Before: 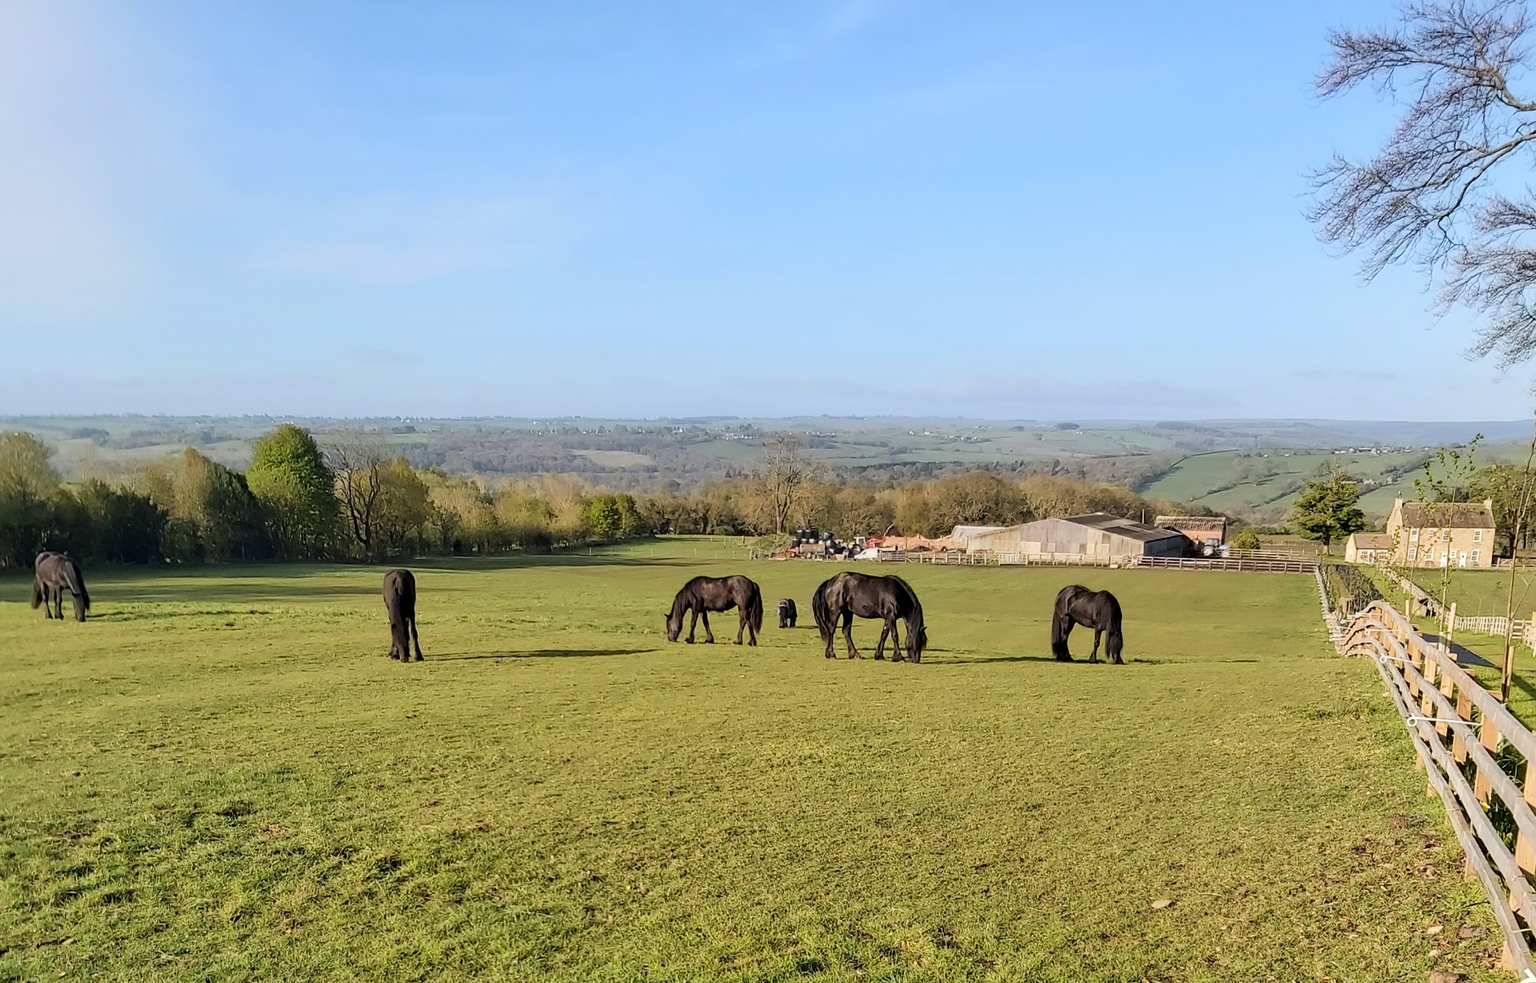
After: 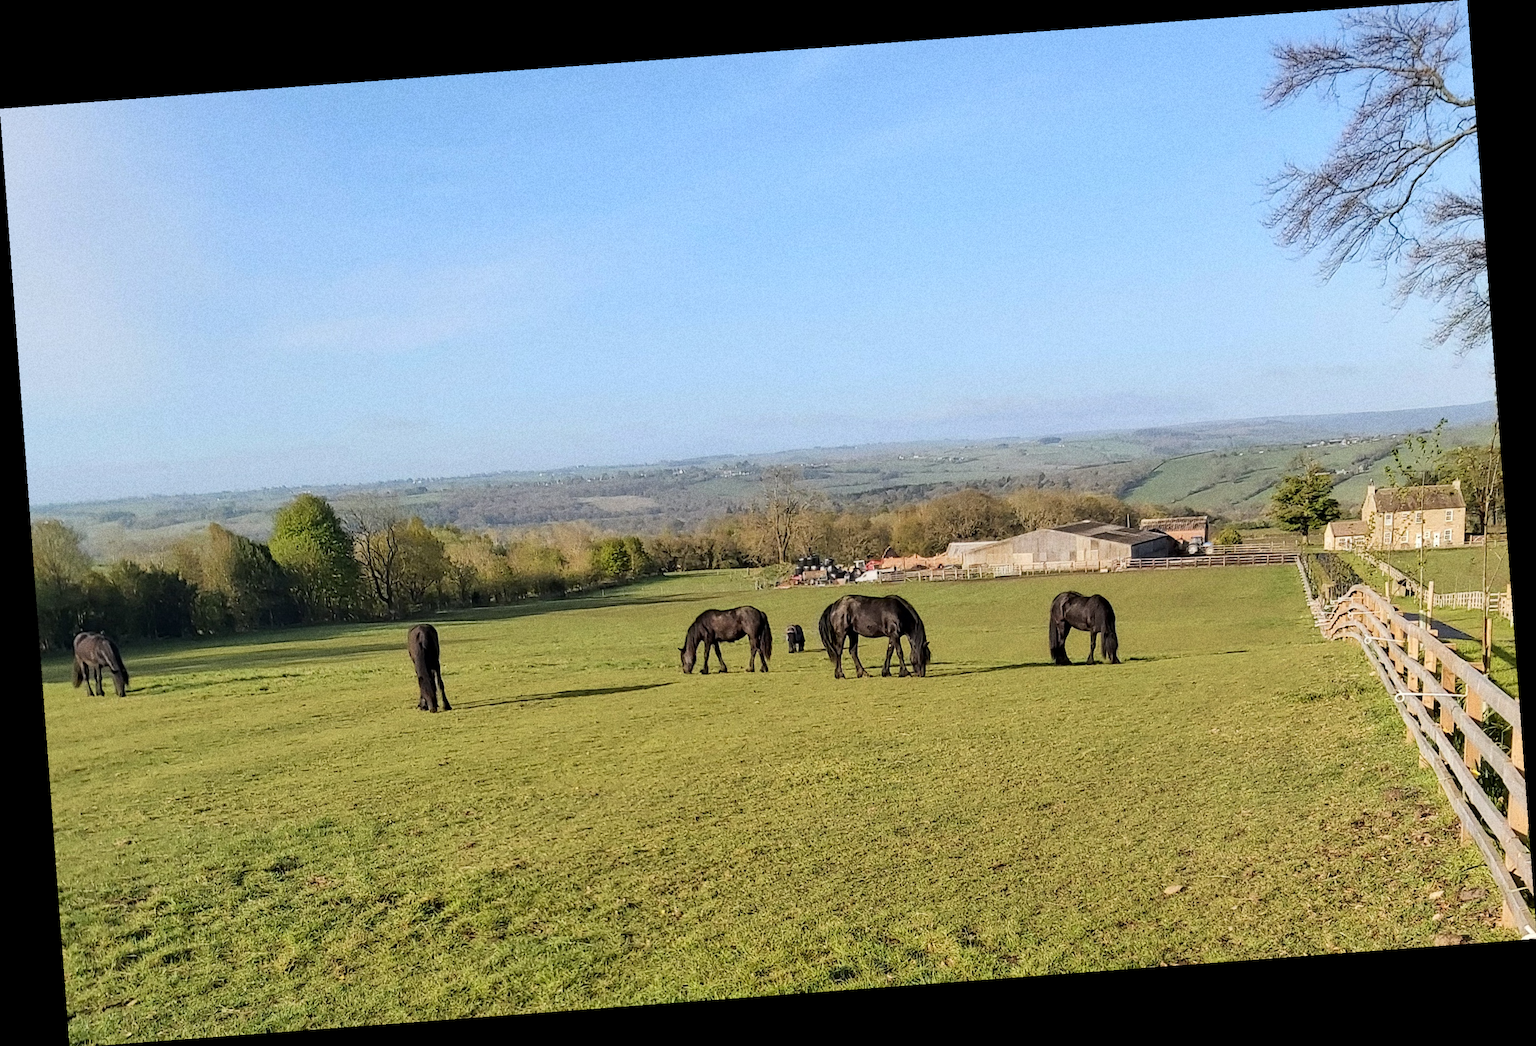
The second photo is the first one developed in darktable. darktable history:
rotate and perspective: rotation -4.25°, automatic cropping off
grain: coarseness 9.61 ISO, strength 35.62%
